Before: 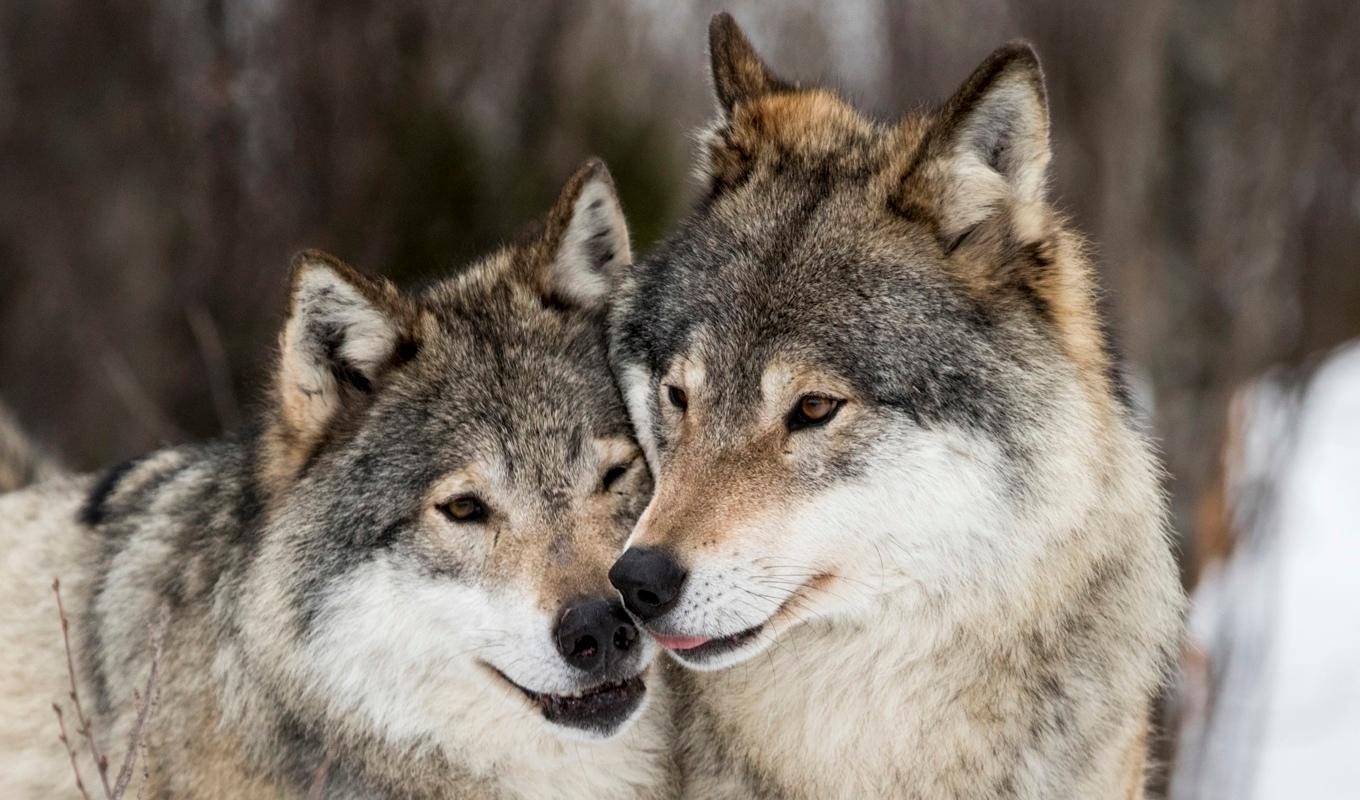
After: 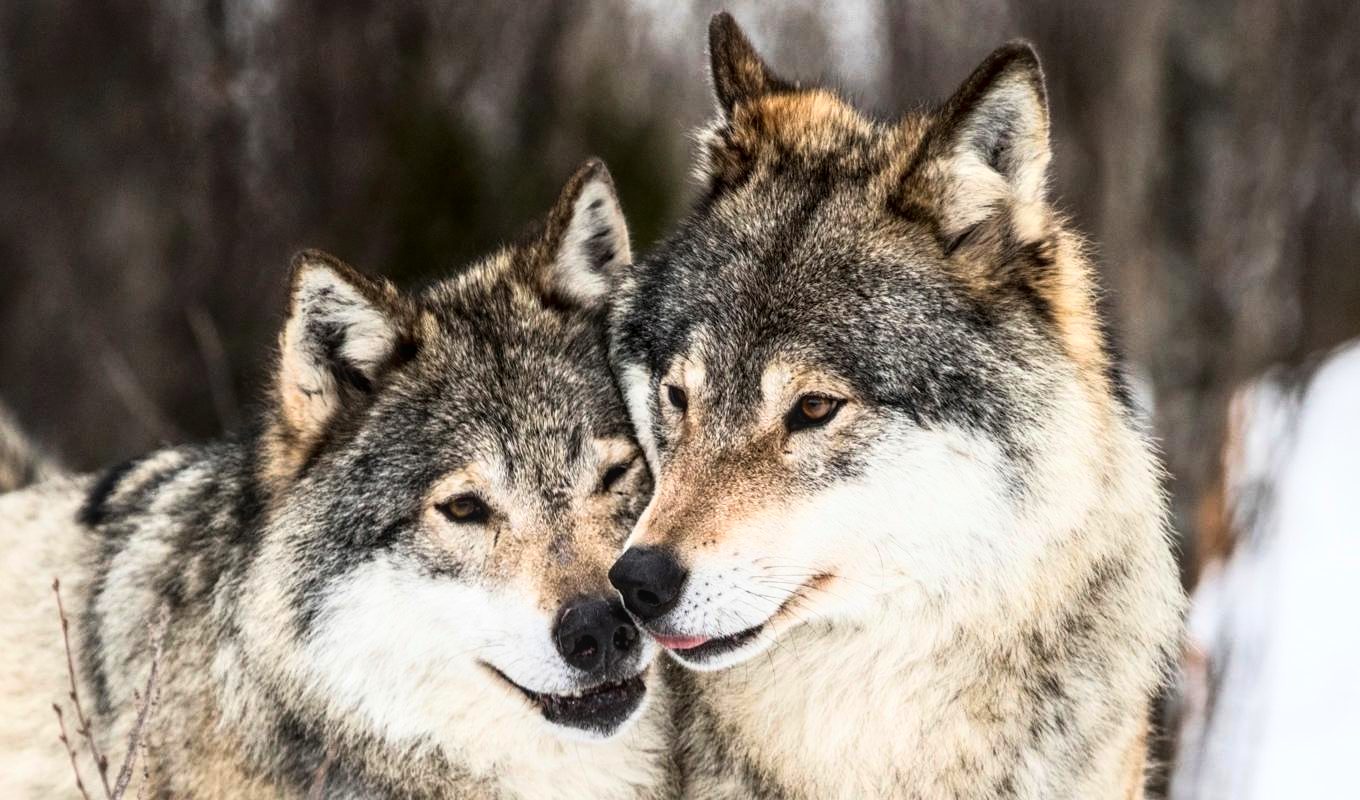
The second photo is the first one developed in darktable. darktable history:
tone curve: curves: ch0 [(0, 0.013) (0.198, 0.175) (0.512, 0.582) (0.625, 0.754) (0.81, 0.934) (1, 1)], color space Lab, linked channels, preserve colors none
local contrast: on, module defaults
